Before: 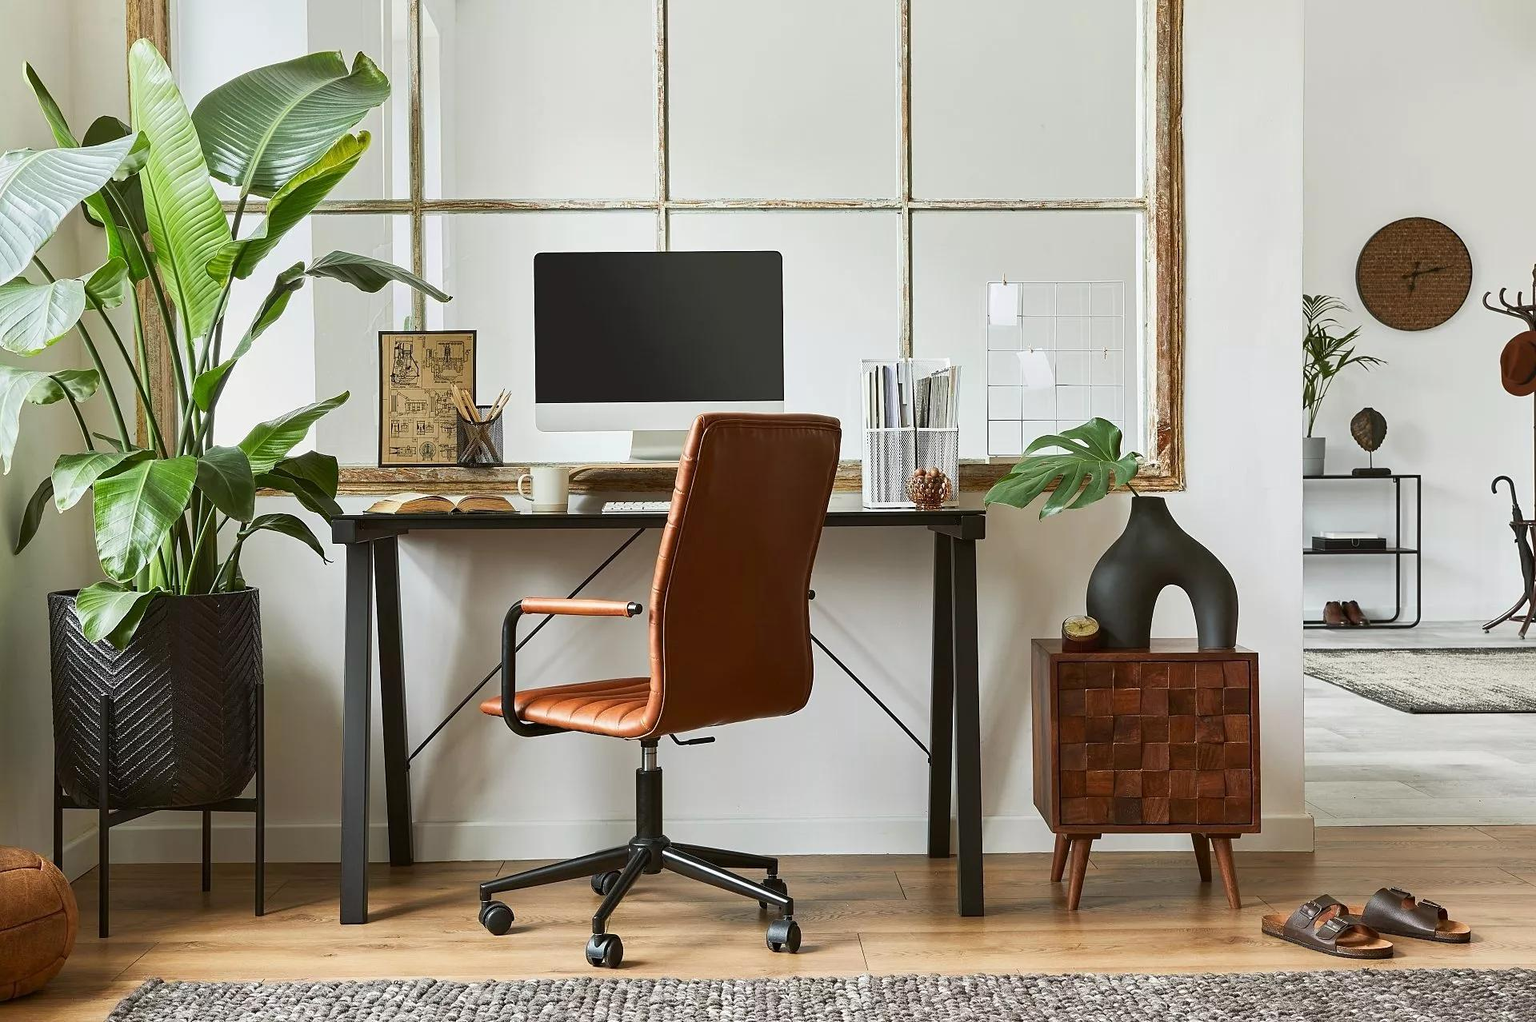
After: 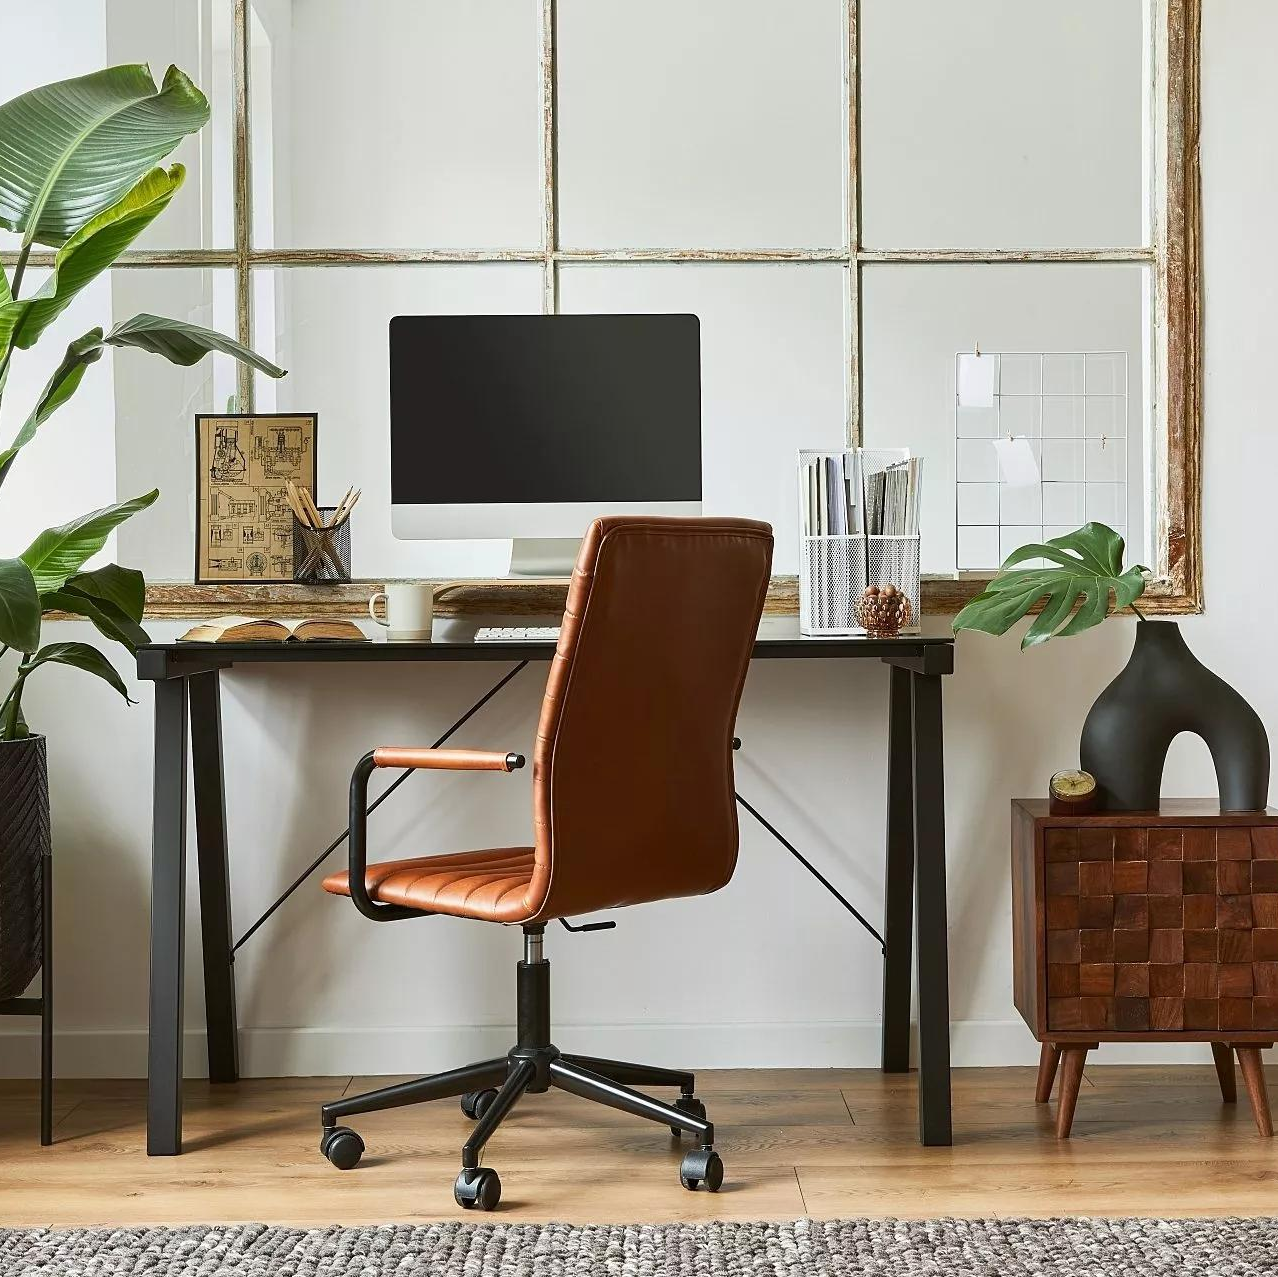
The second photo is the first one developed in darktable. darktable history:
crop and rotate: left 14.504%, right 18.893%
